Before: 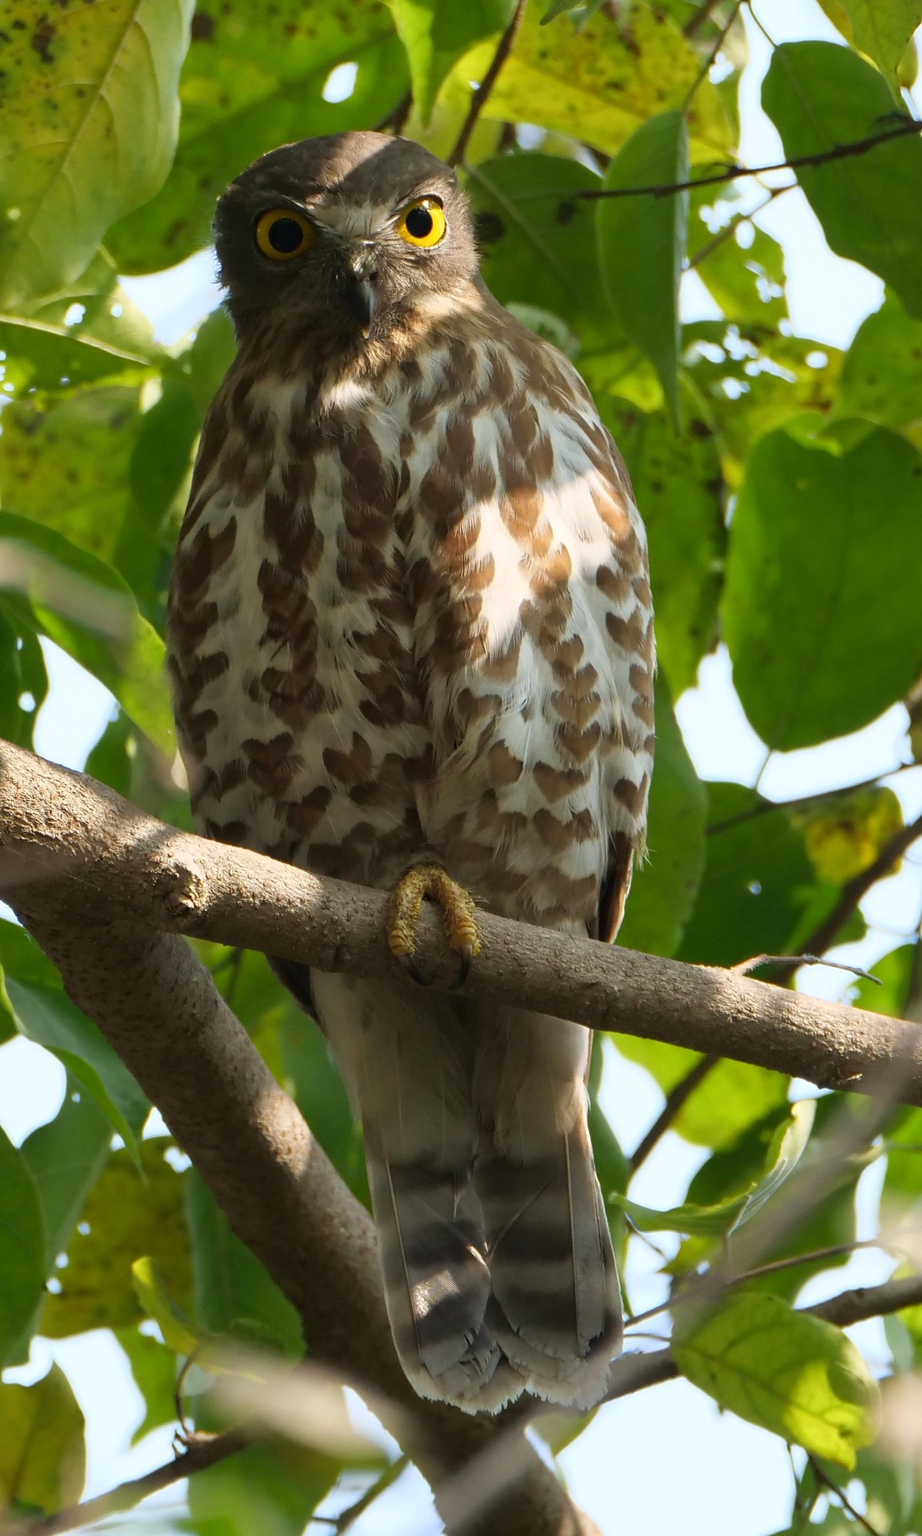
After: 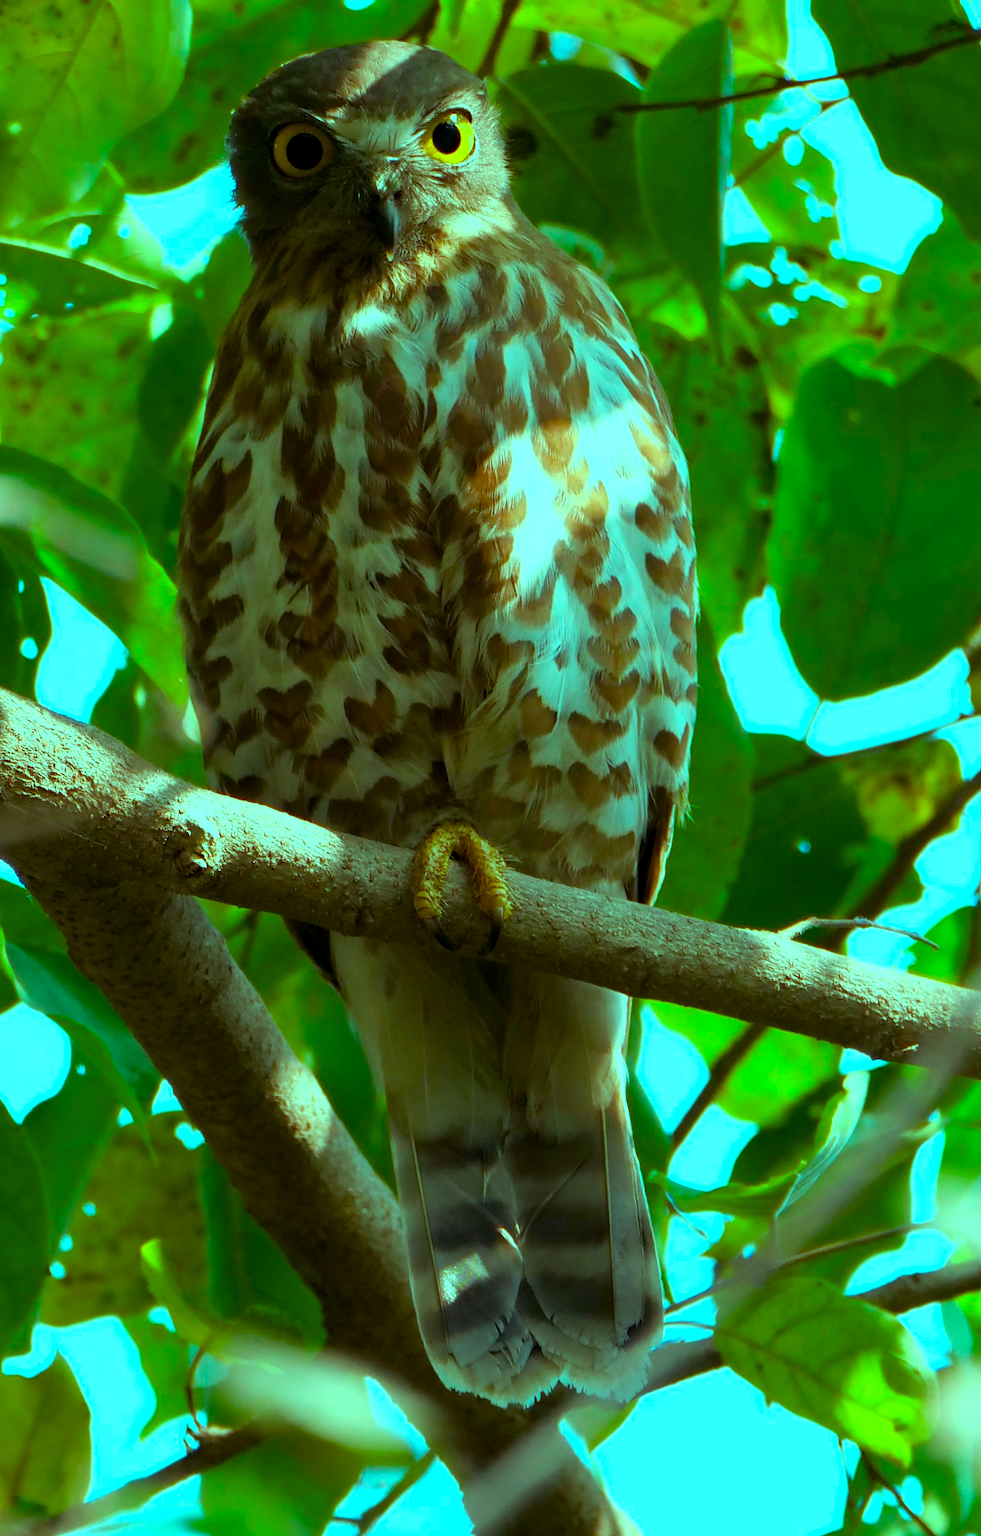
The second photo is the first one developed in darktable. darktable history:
color balance rgb: shadows lift › chroma 2.048%, shadows lift › hue 216.84°, highlights gain › luminance 19.845%, highlights gain › chroma 13.073%, highlights gain › hue 174.67°, global offset › luminance -0.49%, linear chroma grading › global chroma 15.044%, perceptual saturation grading › global saturation 20%, perceptual saturation grading › highlights -25.742%, perceptual saturation grading › shadows 24.614%
crop and rotate: top 6.115%
